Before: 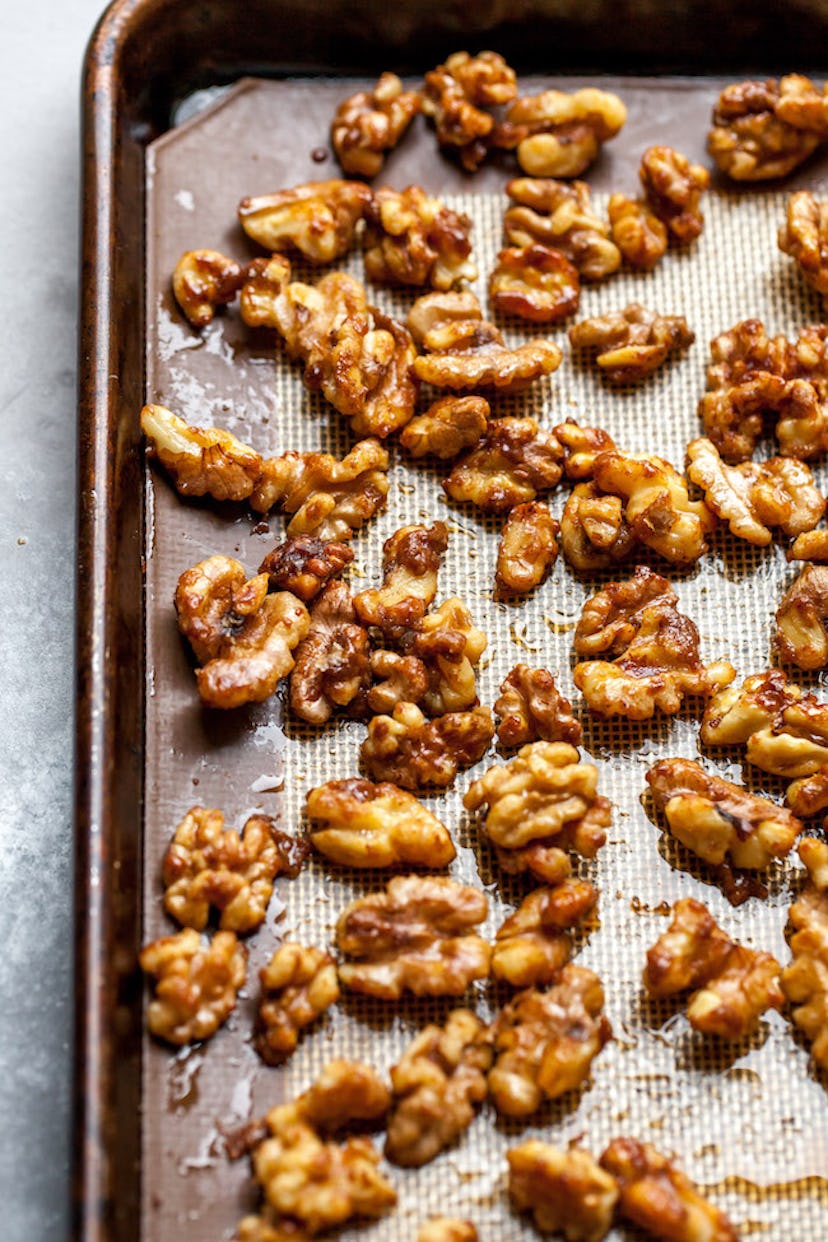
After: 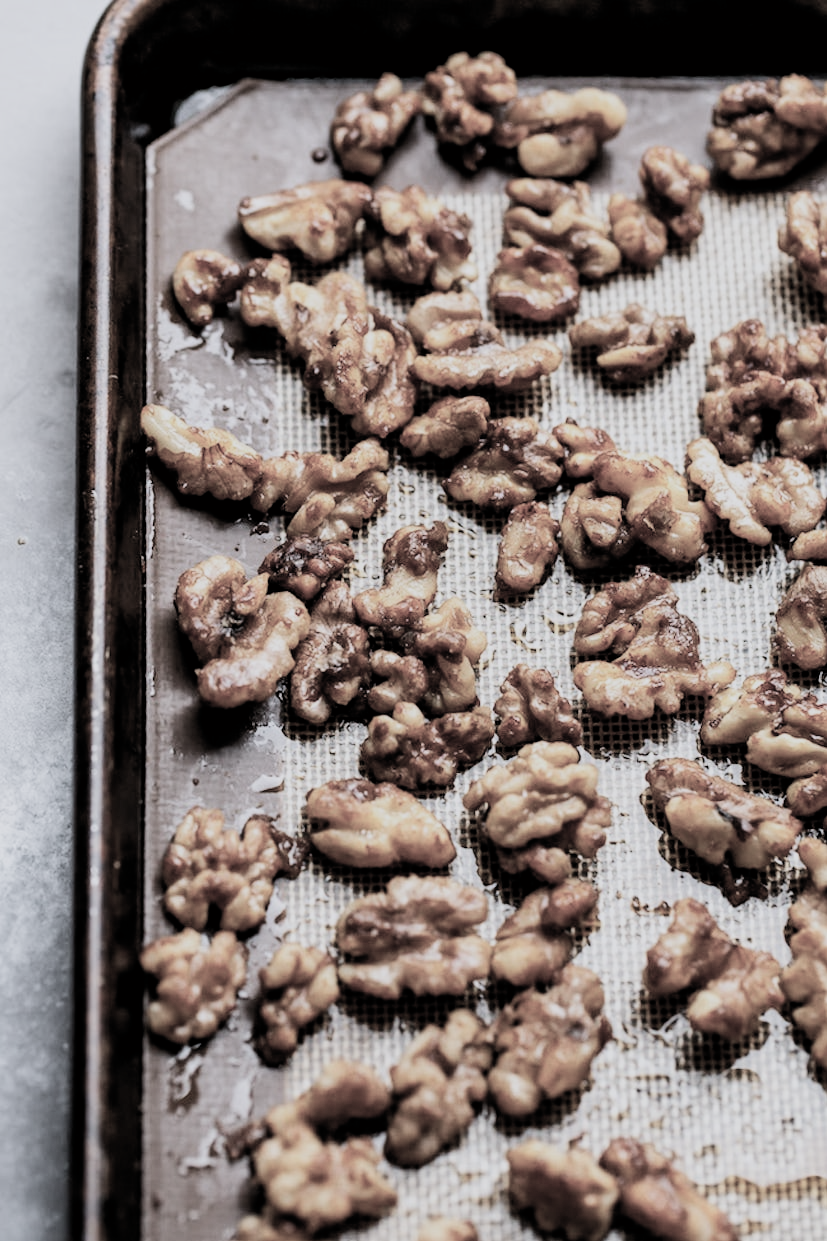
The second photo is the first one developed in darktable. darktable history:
filmic rgb: black relative exposure -5.11 EV, white relative exposure 3.99 EV, hardness 2.9, contrast 1.301, highlights saturation mix -30.42%, preserve chrominance RGB euclidean norm, color science v5 (2021), contrast in shadows safe, contrast in highlights safe
color correction: highlights b* 0.044, saturation 0.988
crop and rotate: left 0.082%, bottom 0.007%
color calibration: illuminant as shot in camera, x 0.358, y 0.373, temperature 4628.91 K
